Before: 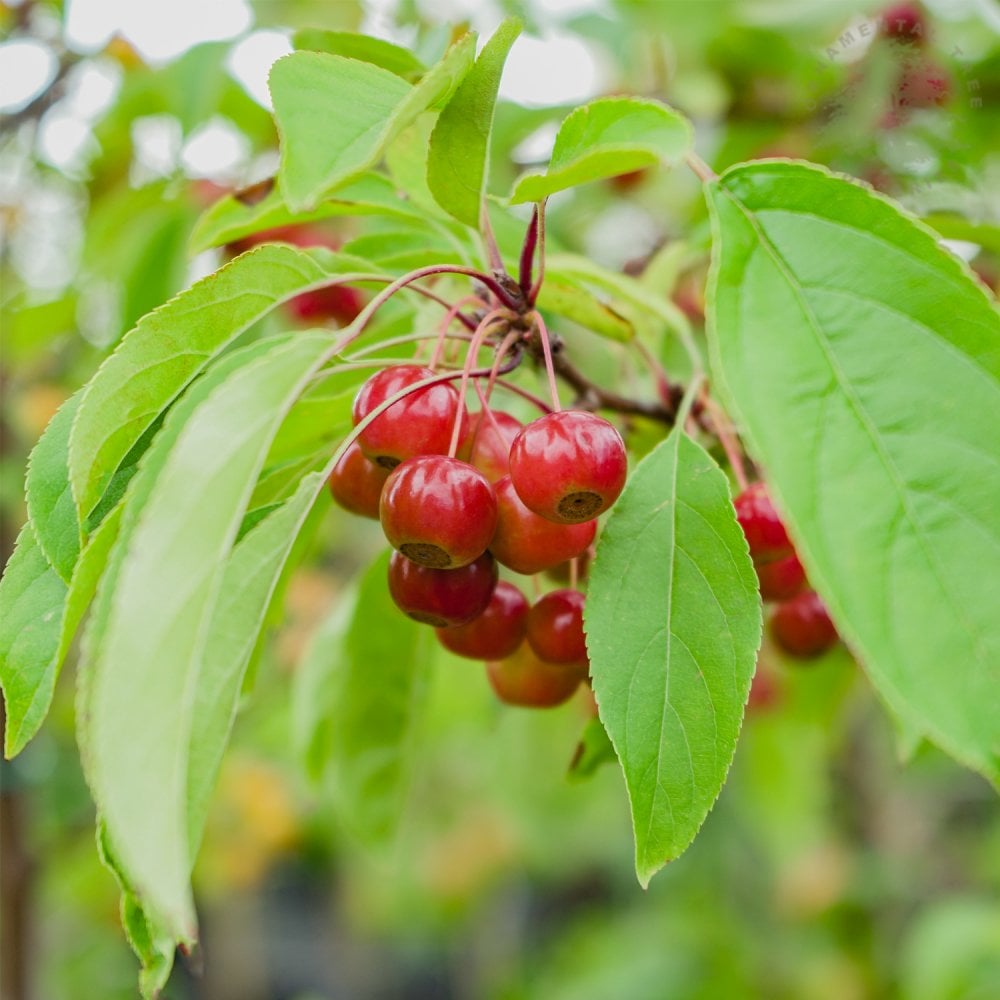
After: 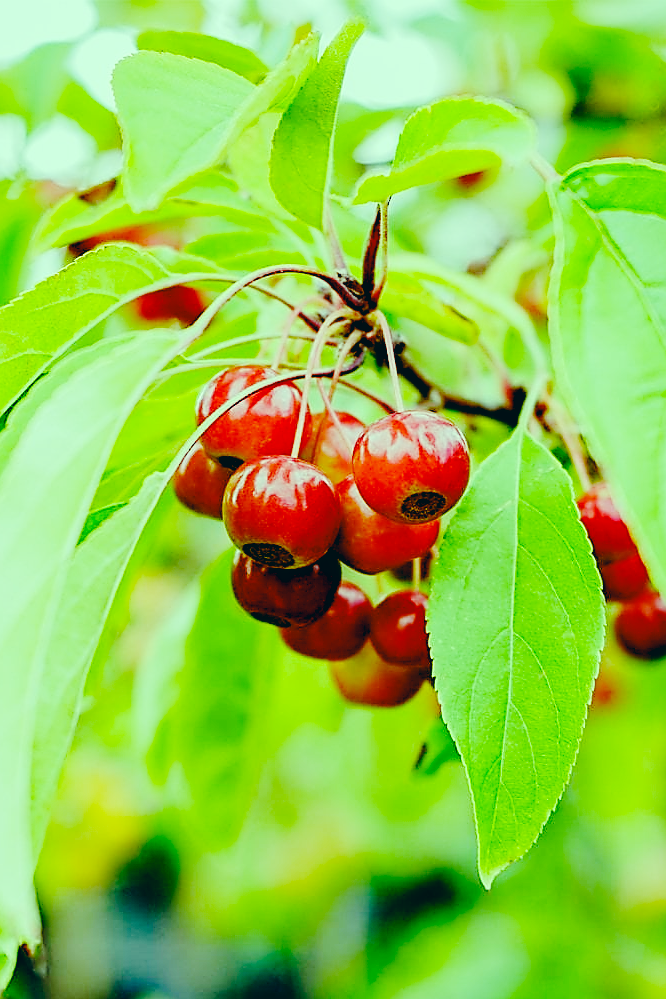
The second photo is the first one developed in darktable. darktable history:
base curve: curves: ch0 [(0, 0) (0.036, 0.01) (0.123, 0.254) (0.258, 0.504) (0.507, 0.748) (1, 1)], preserve colors none
color correction: highlights a* -20.08, highlights b* 9.8, shadows a* -20.4, shadows b* -10.76
exposure: black level correction 0.016, exposure -0.009 EV, compensate highlight preservation false
crop and rotate: left 15.754%, right 17.579%
sharpen: radius 1.4, amount 1.25, threshold 0.7
